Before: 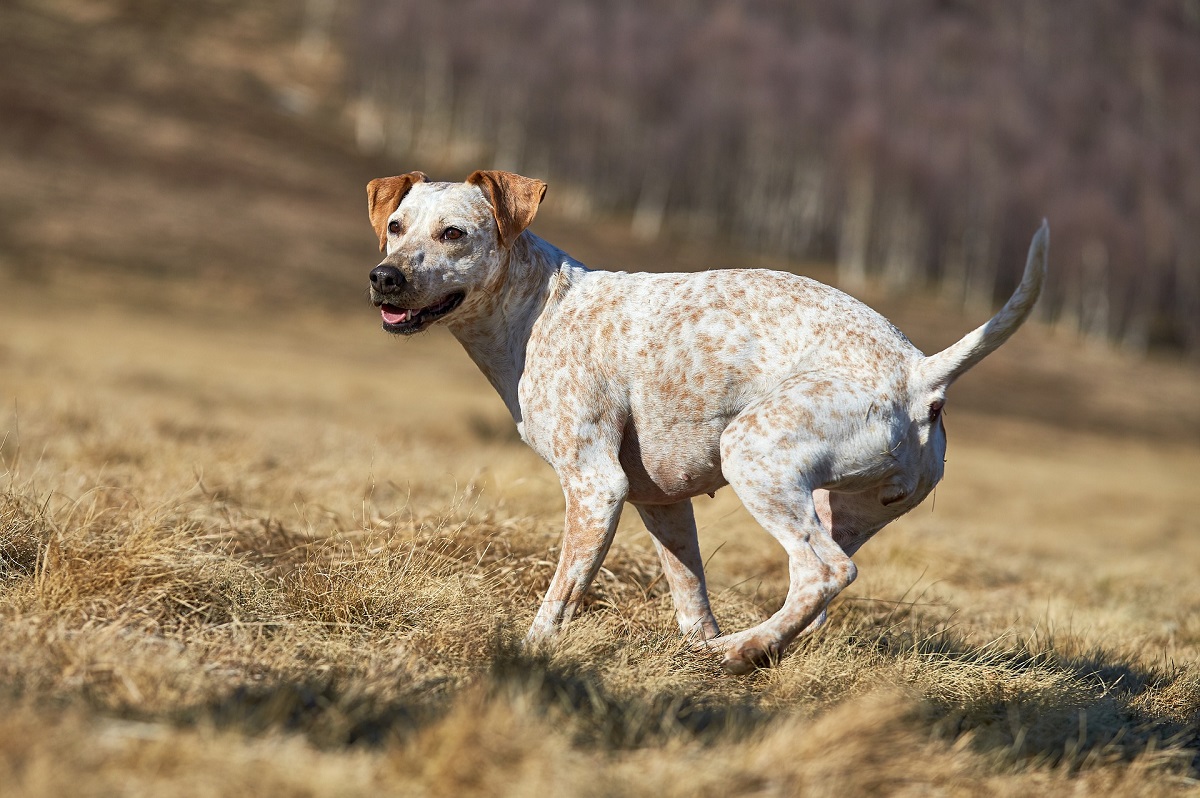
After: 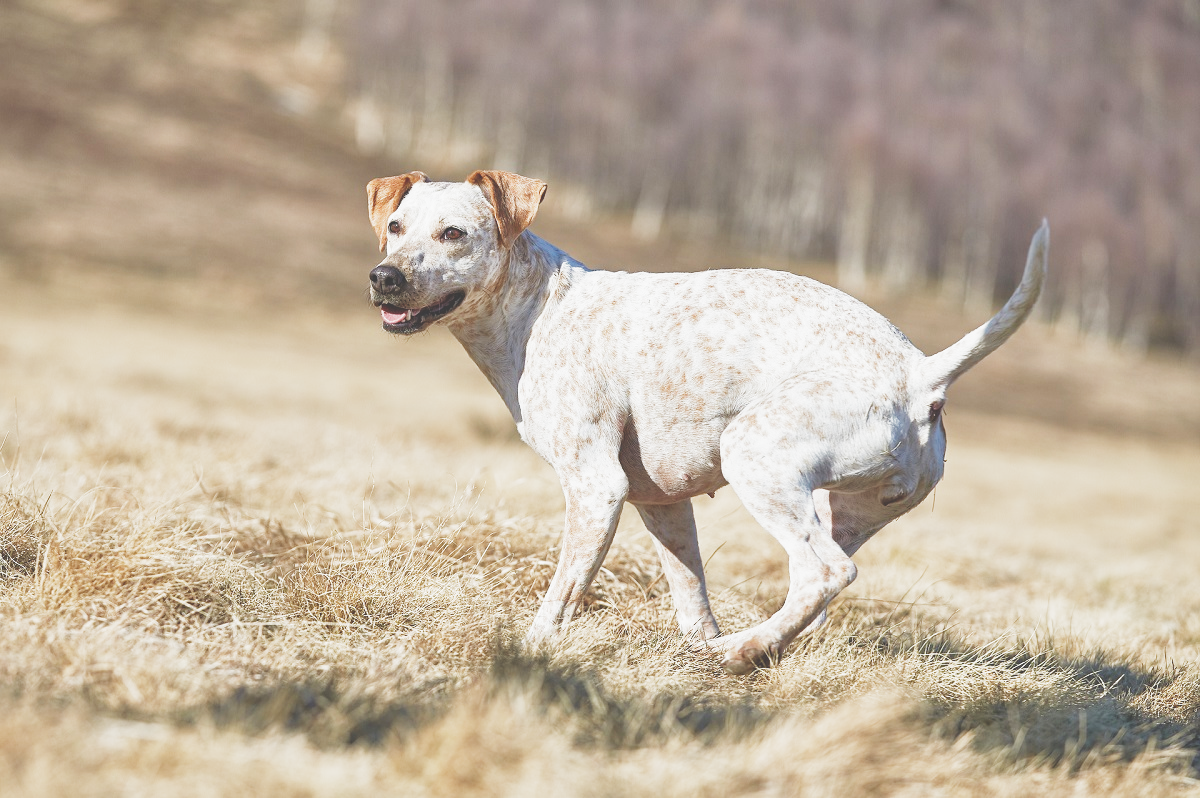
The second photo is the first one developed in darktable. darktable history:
filmic rgb: black relative exposure -7.65 EV, white relative exposure 4.56 EV, hardness 3.61, contrast 1.062, add noise in highlights 0.001, preserve chrominance no, color science v3 (2019), use custom middle-gray values true, iterations of high-quality reconstruction 0, contrast in highlights soft
contrast brightness saturation: contrast 0.044, saturation 0.067
exposure: black level correction -0.023, exposure 1.393 EV, compensate exposure bias true, compensate highlight preservation false
